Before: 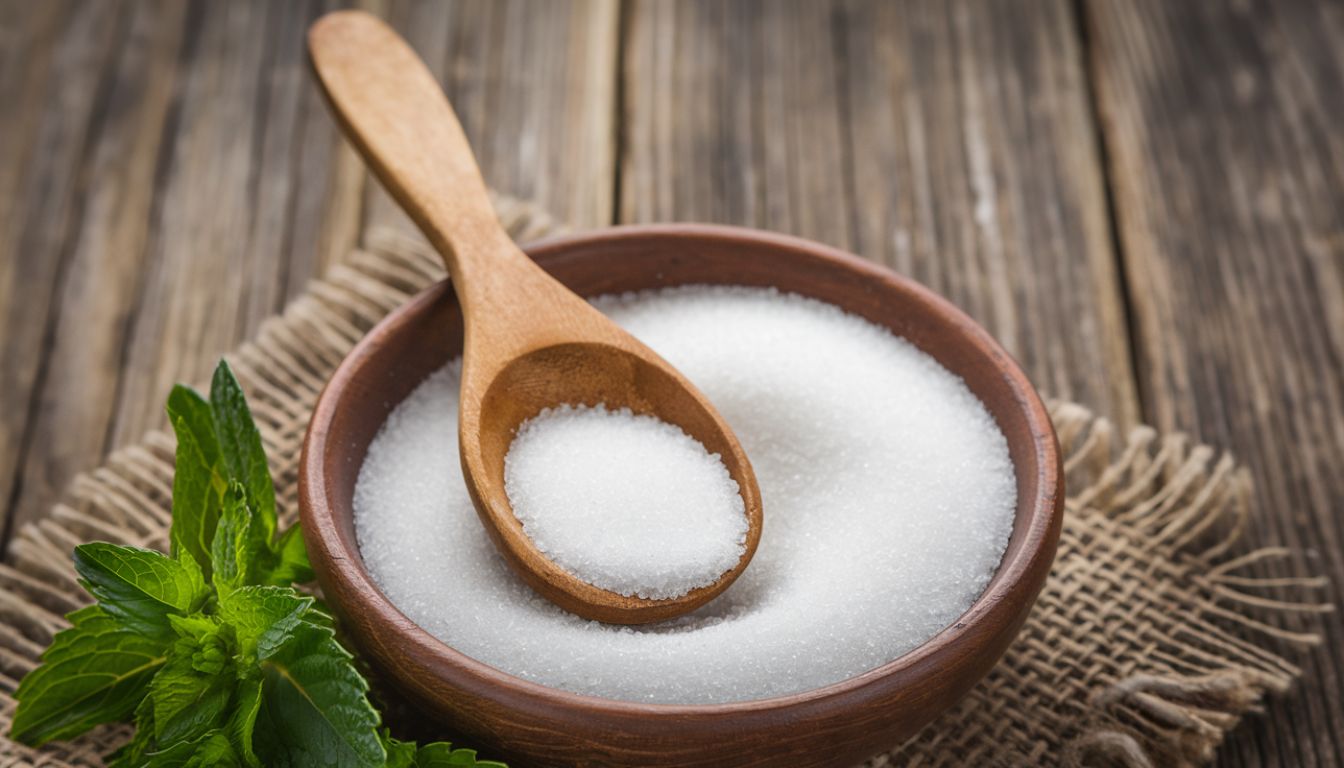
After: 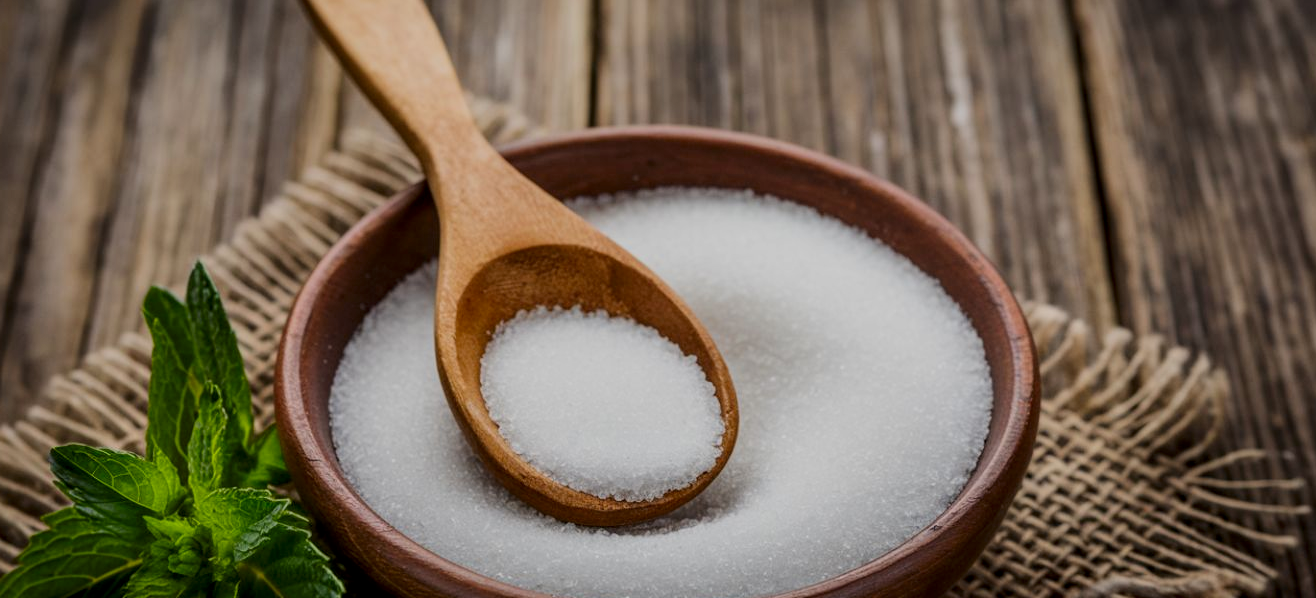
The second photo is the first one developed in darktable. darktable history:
contrast brightness saturation: contrast 0.07, brightness -0.14, saturation 0.11
local contrast: on, module defaults
crop and rotate: left 1.814%, top 12.818%, right 0.25%, bottom 9.225%
filmic rgb: black relative exposure -7.65 EV, white relative exposure 4.56 EV, hardness 3.61, color science v6 (2022)
